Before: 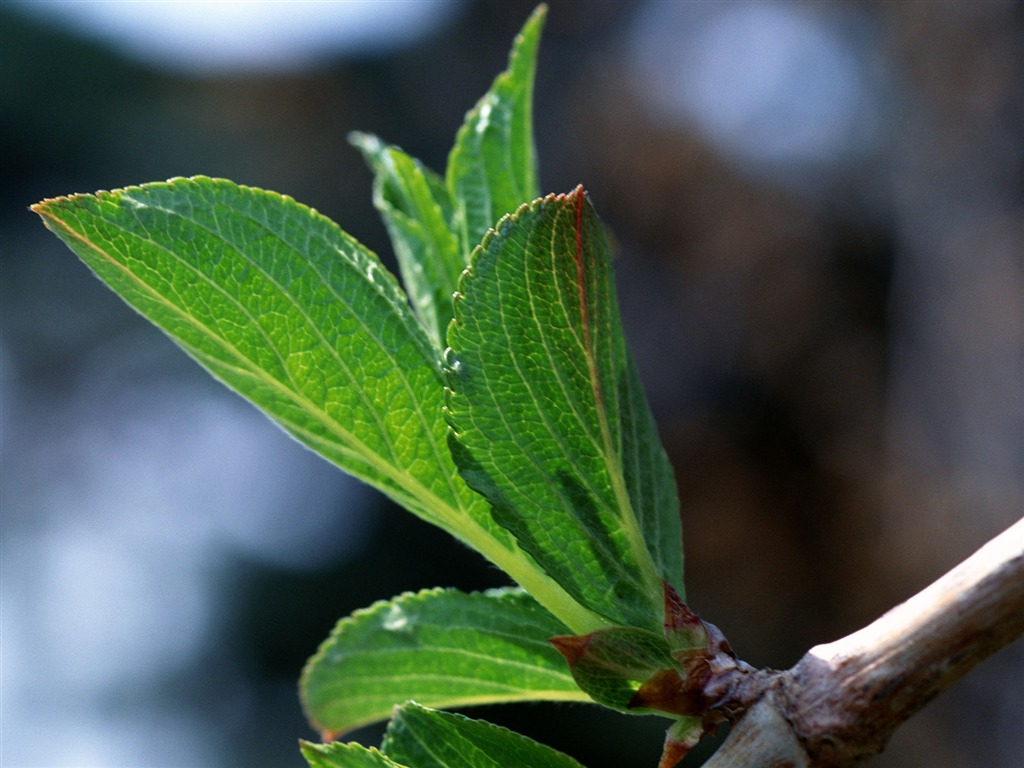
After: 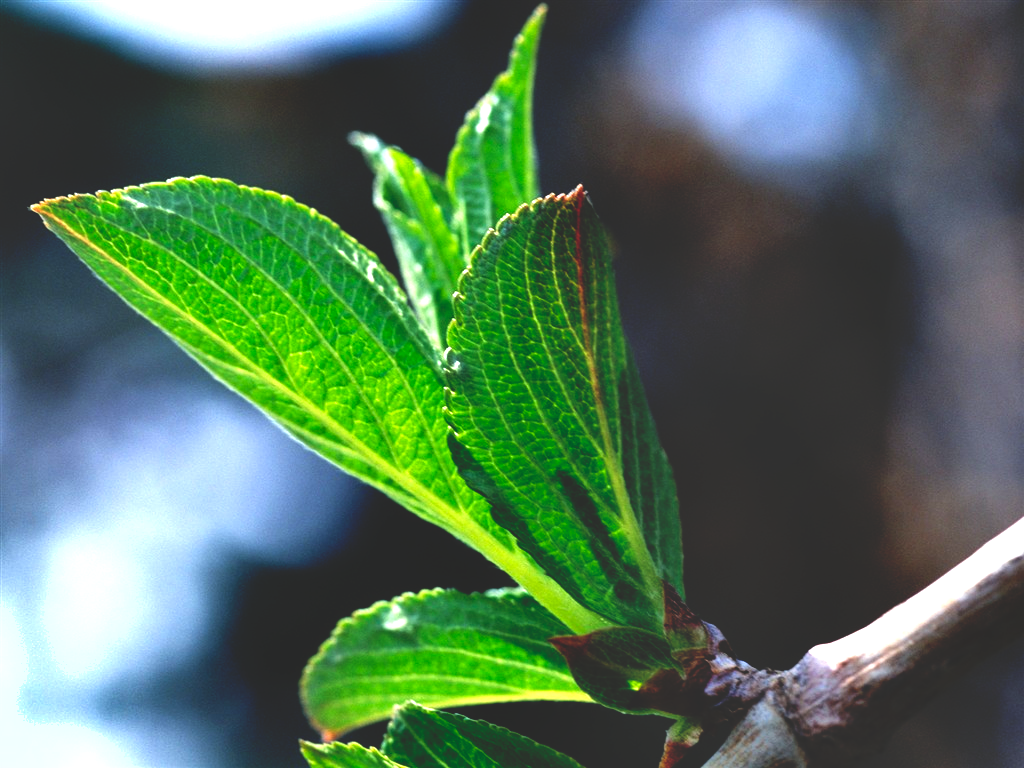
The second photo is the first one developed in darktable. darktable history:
exposure: black level correction 0.001, exposure 1 EV, compensate exposure bias true, compensate highlight preservation false
base curve: curves: ch0 [(0, 0.02) (0.083, 0.036) (1, 1)], preserve colors none
shadows and highlights: soften with gaussian
haze removal: strength -0.101, compatibility mode true, adaptive false
